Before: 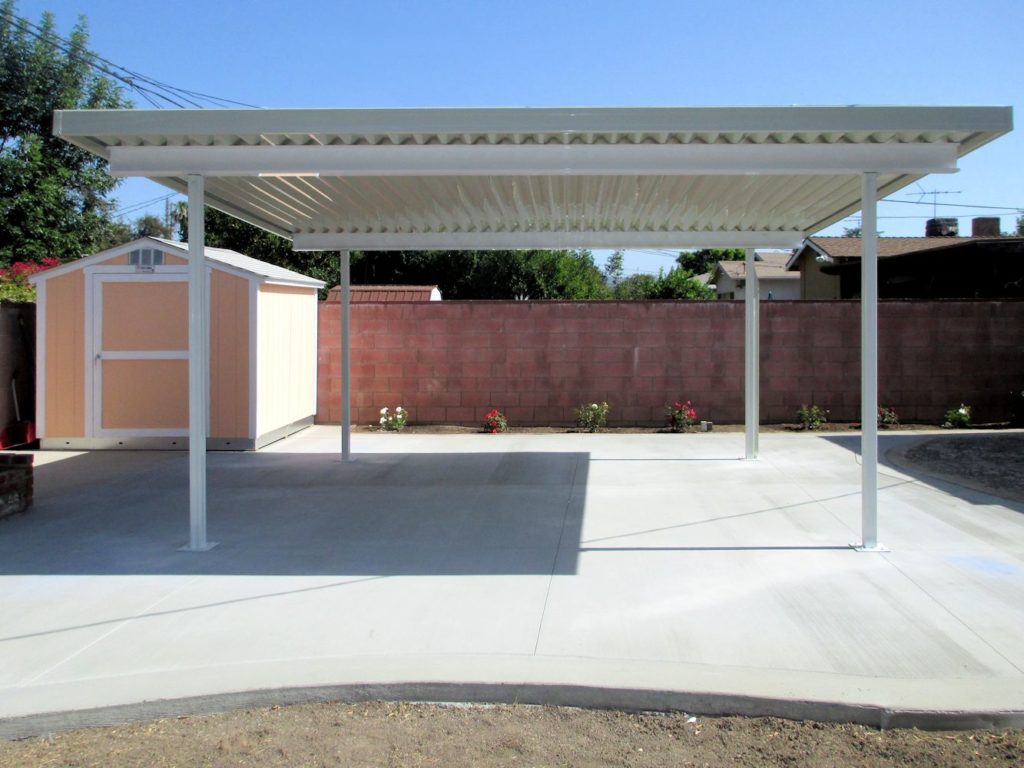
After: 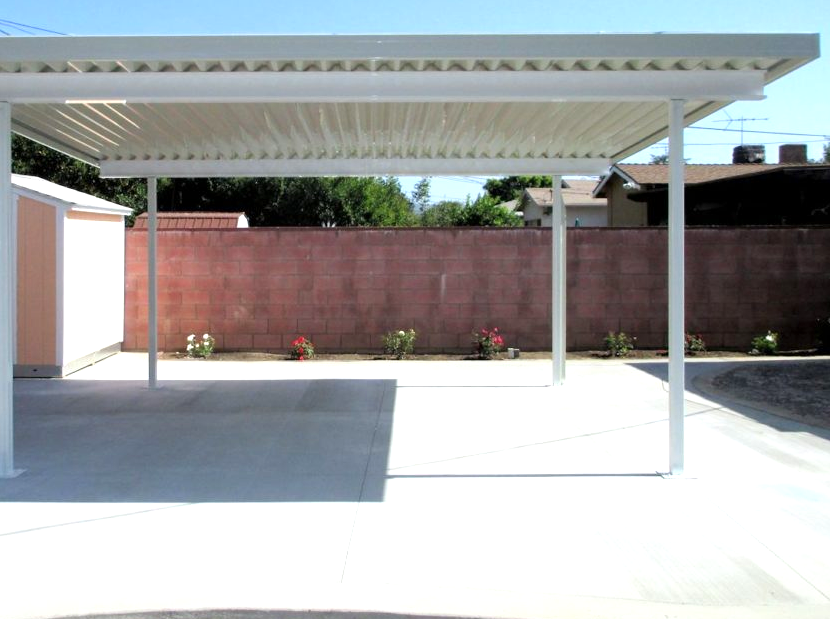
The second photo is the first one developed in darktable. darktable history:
exposure: exposure 0.517 EV, compensate exposure bias true, compensate highlight preservation false
crop: left 18.854%, top 9.627%, bottom 9.725%
